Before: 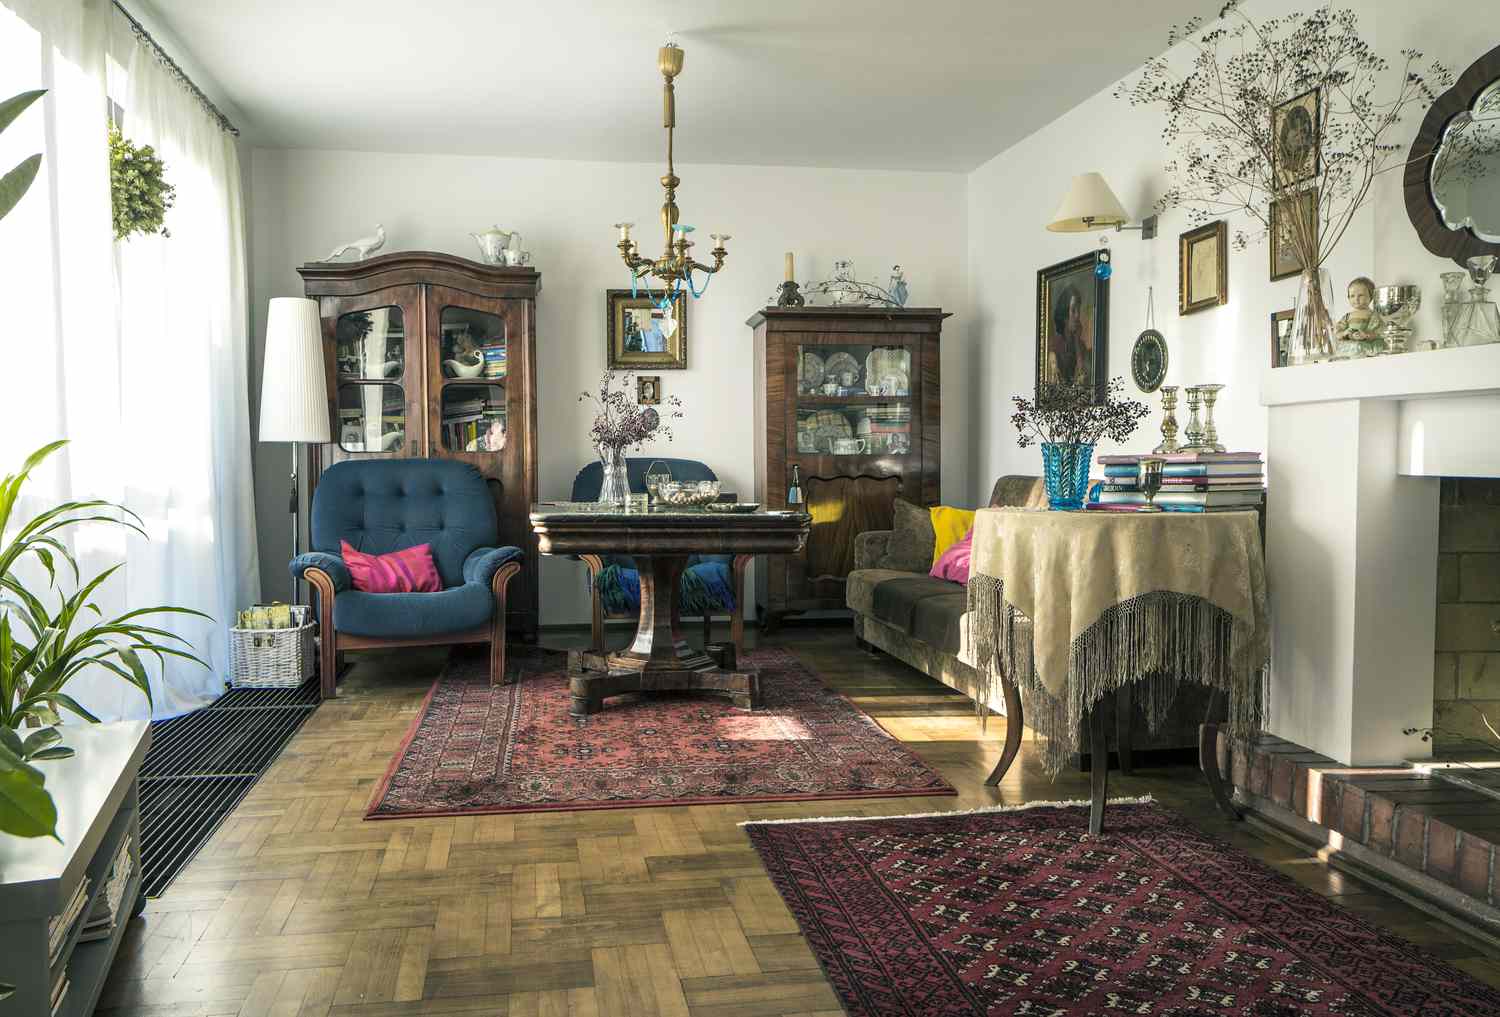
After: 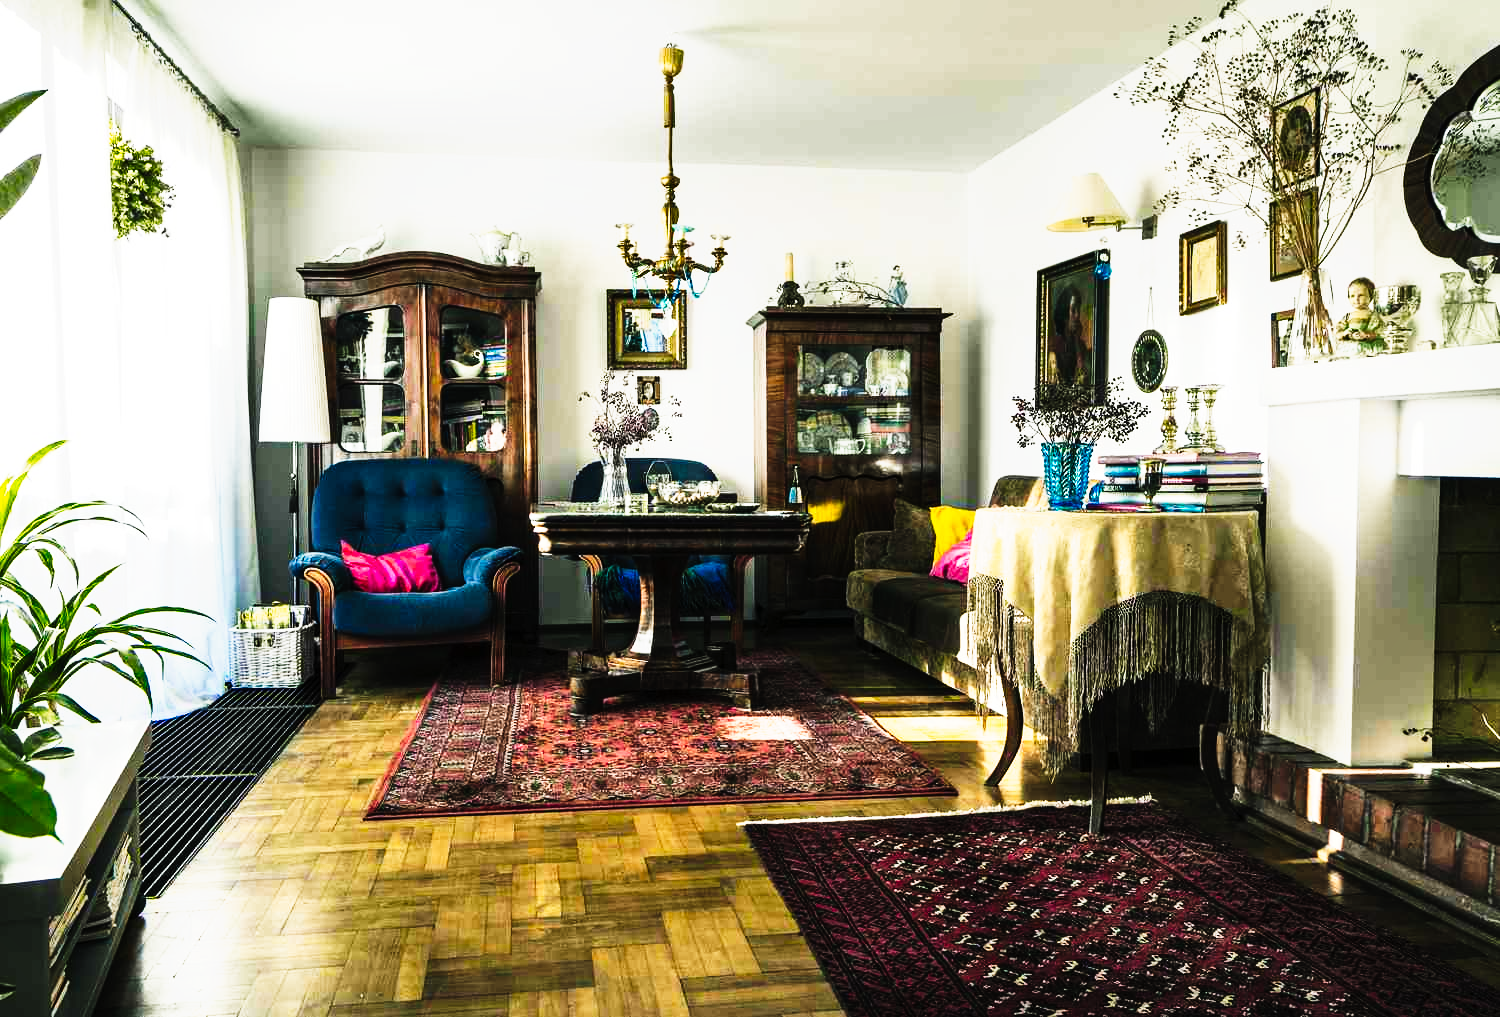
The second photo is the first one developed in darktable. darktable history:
tone curve: curves: ch0 [(0, 0) (0.003, 0.001) (0.011, 0.005) (0.025, 0.01) (0.044, 0.016) (0.069, 0.019) (0.1, 0.024) (0.136, 0.03) (0.177, 0.045) (0.224, 0.071) (0.277, 0.122) (0.335, 0.202) (0.399, 0.326) (0.468, 0.471) (0.543, 0.638) (0.623, 0.798) (0.709, 0.913) (0.801, 0.97) (0.898, 0.983) (1, 1)], preserve colors none
shadows and highlights: shadows 32, highlights -32, soften with gaussian
